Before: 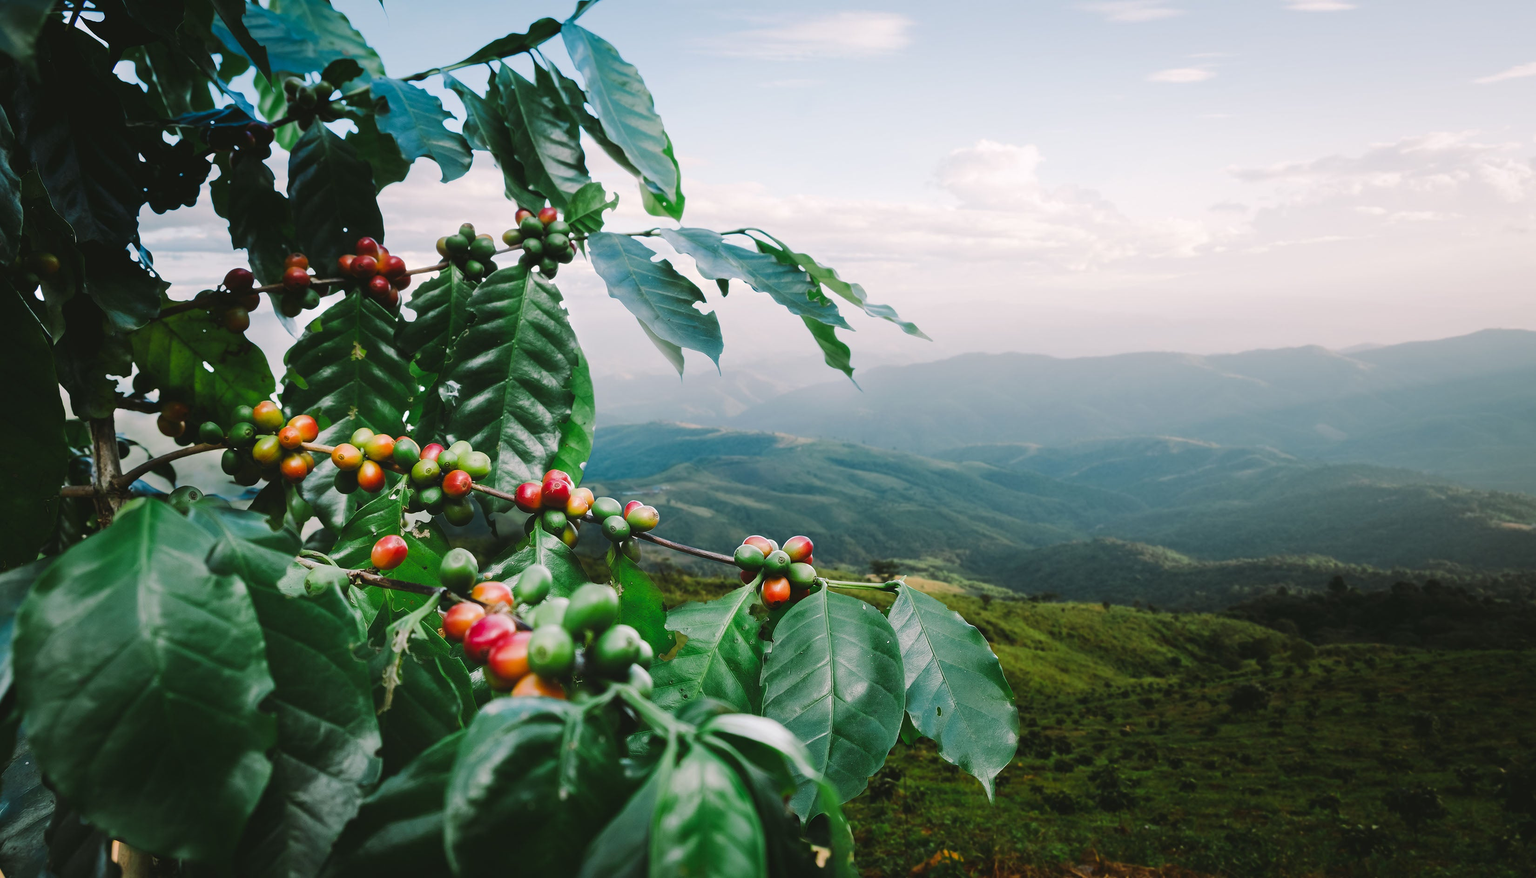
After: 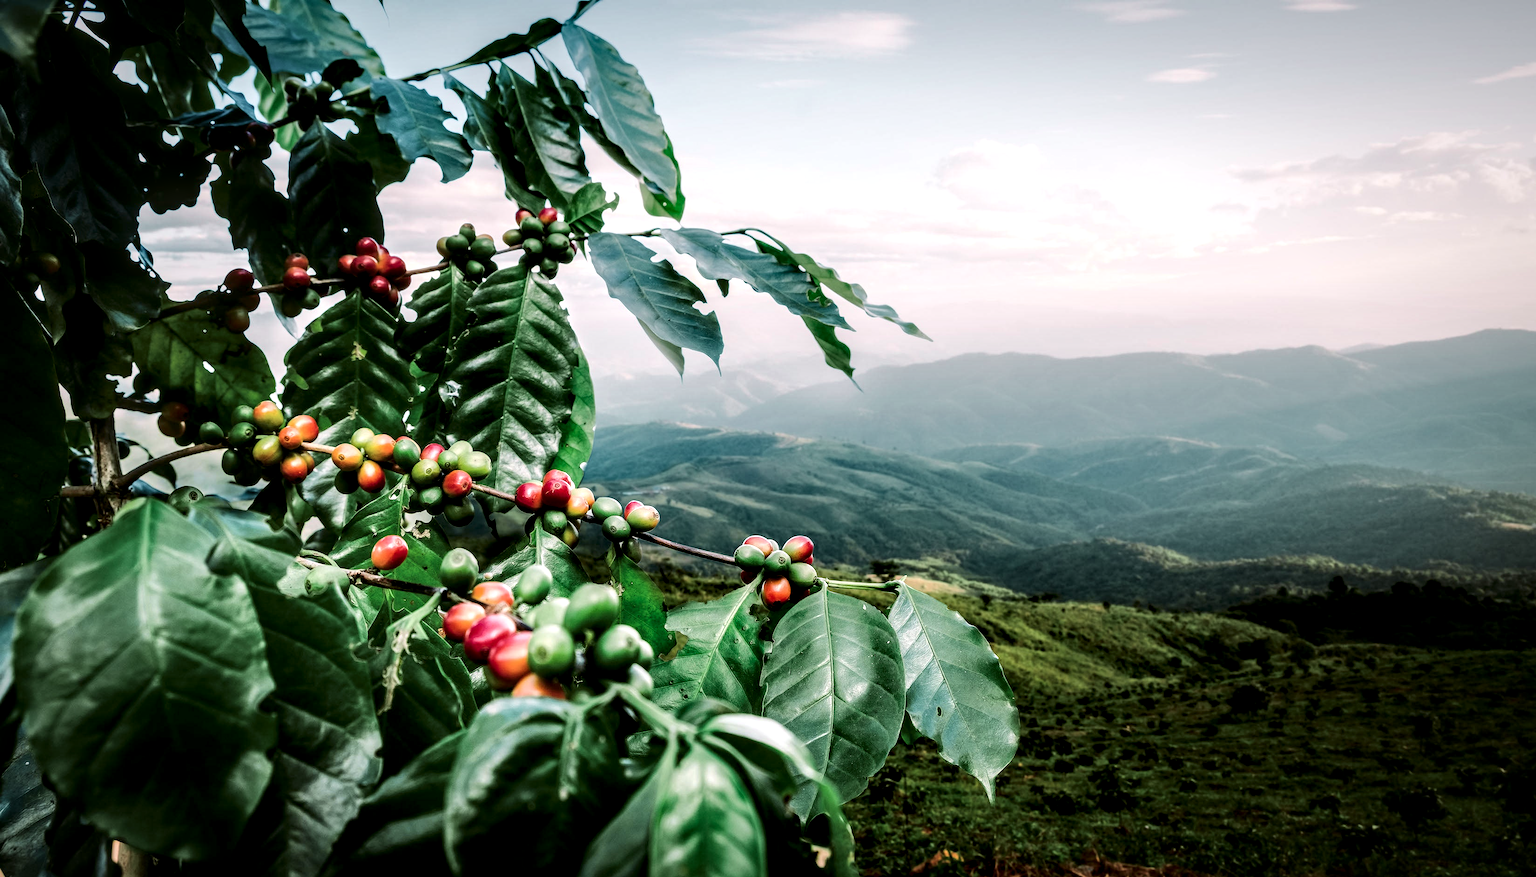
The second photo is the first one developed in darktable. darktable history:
vignetting: fall-off start 80.87%, fall-off radius 61.59%, brightness -0.384, saturation 0.007, center (0, 0.007), automatic ratio true, width/height ratio 1.418
local contrast: highlights 65%, shadows 54%, detail 169%, midtone range 0.514
tone curve: curves: ch0 [(0.003, 0) (0.066, 0.023) (0.149, 0.094) (0.264, 0.238) (0.395, 0.401) (0.517, 0.553) (0.716, 0.743) (0.813, 0.846) (1, 1)]; ch1 [(0, 0) (0.164, 0.115) (0.337, 0.332) (0.39, 0.398) (0.464, 0.461) (0.501, 0.5) (0.521, 0.529) (0.571, 0.588) (0.652, 0.681) (0.733, 0.749) (0.811, 0.796) (1, 1)]; ch2 [(0, 0) (0.337, 0.382) (0.464, 0.476) (0.501, 0.502) (0.527, 0.54) (0.556, 0.567) (0.6, 0.59) (0.687, 0.675) (1, 1)], color space Lab, independent channels, preserve colors none
